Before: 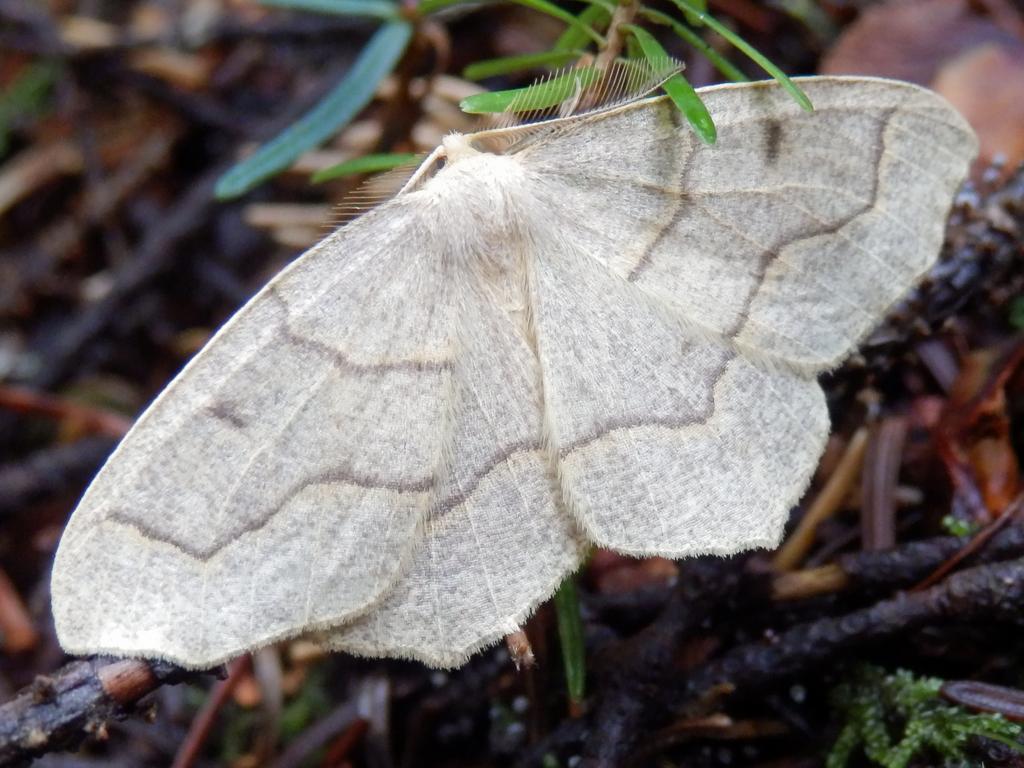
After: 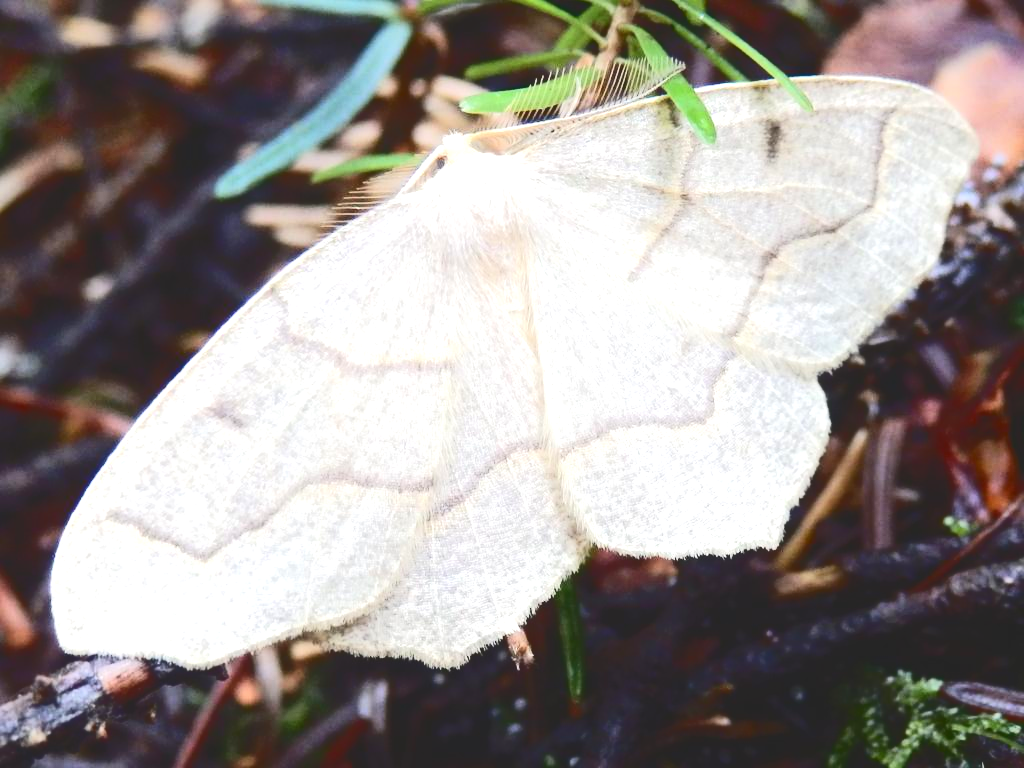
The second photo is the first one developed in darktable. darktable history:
tone curve: curves: ch0 [(0, 0) (0.003, 0.145) (0.011, 0.15) (0.025, 0.15) (0.044, 0.156) (0.069, 0.161) (0.1, 0.169) (0.136, 0.175) (0.177, 0.184) (0.224, 0.196) (0.277, 0.234) (0.335, 0.291) (0.399, 0.391) (0.468, 0.505) (0.543, 0.633) (0.623, 0.742) (0.709, 0.826) (0.801, 0.882) (0.898, 0.93) (1, 1)], color space Lab, independent channels, preserve colors none
exposure: black level correction 0, exposure 0.691 EV, compensate exposure bias true, compensate highlight preservation false
tone equalizer: on, module defaults
shadows and highlights: radius 94.61, shadows -13.91, white point adjustment 0.241, highlights 32.22, compress 48.49%, soften with gaussian
